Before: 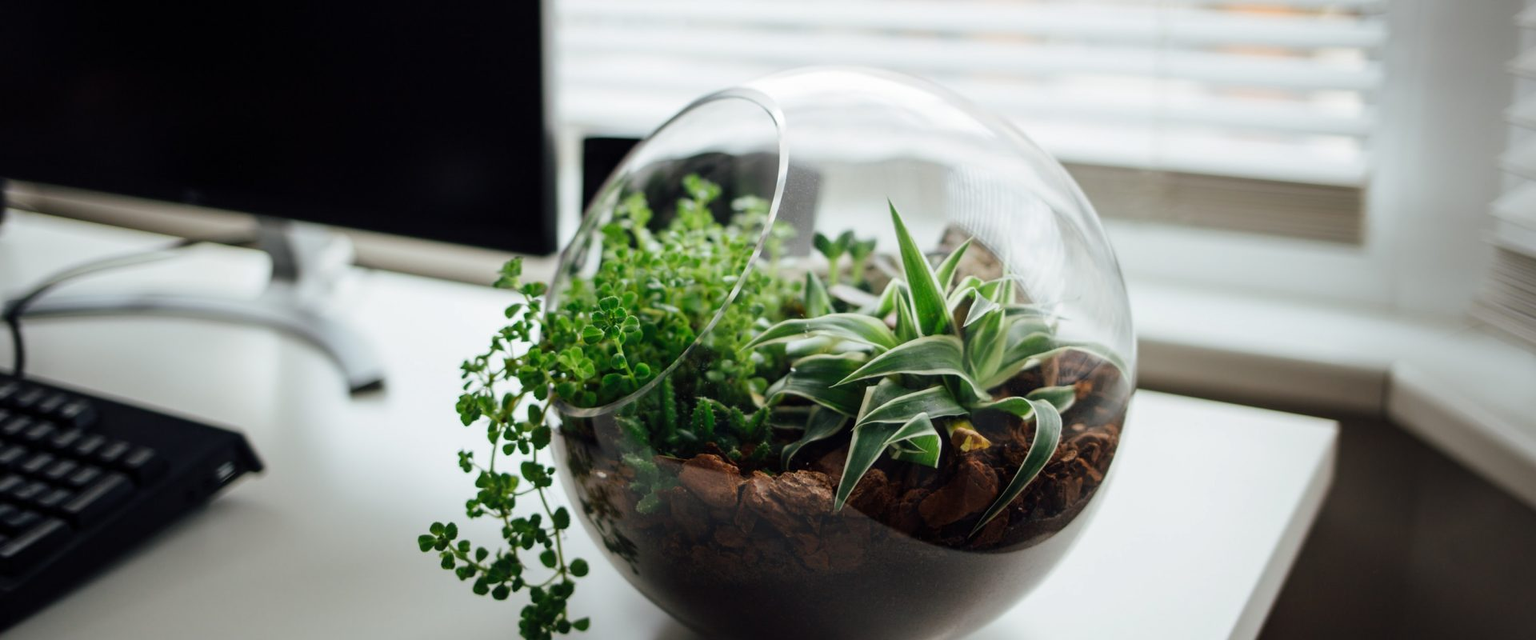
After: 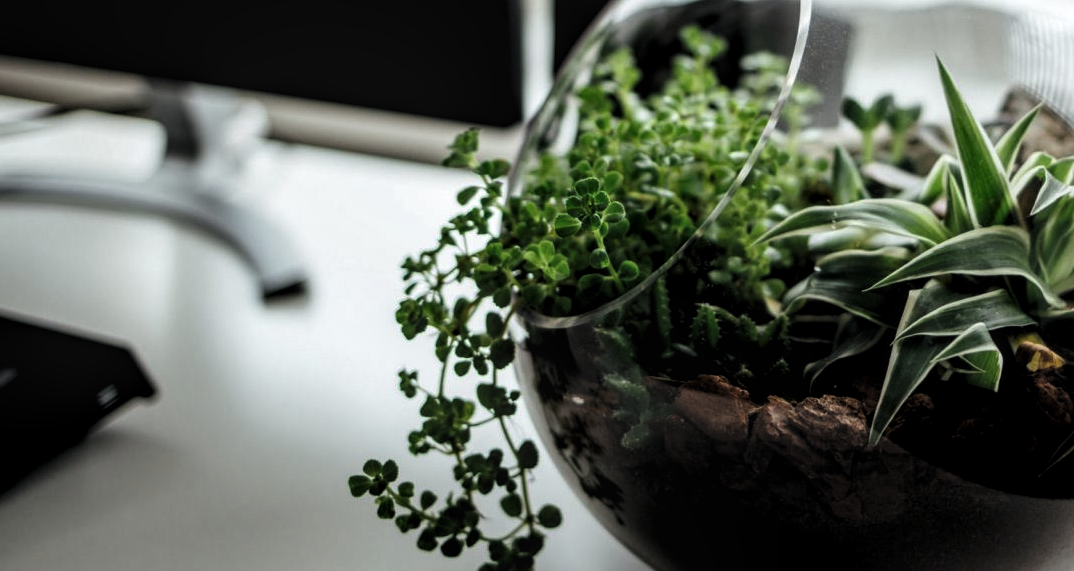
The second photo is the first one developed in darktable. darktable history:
crop: left 9.072%, top 24.218%, right 34.949%, bottom 4.29%
levels: levels [0.101, 0.578, 0.953]
local contrast: on, module defaults
